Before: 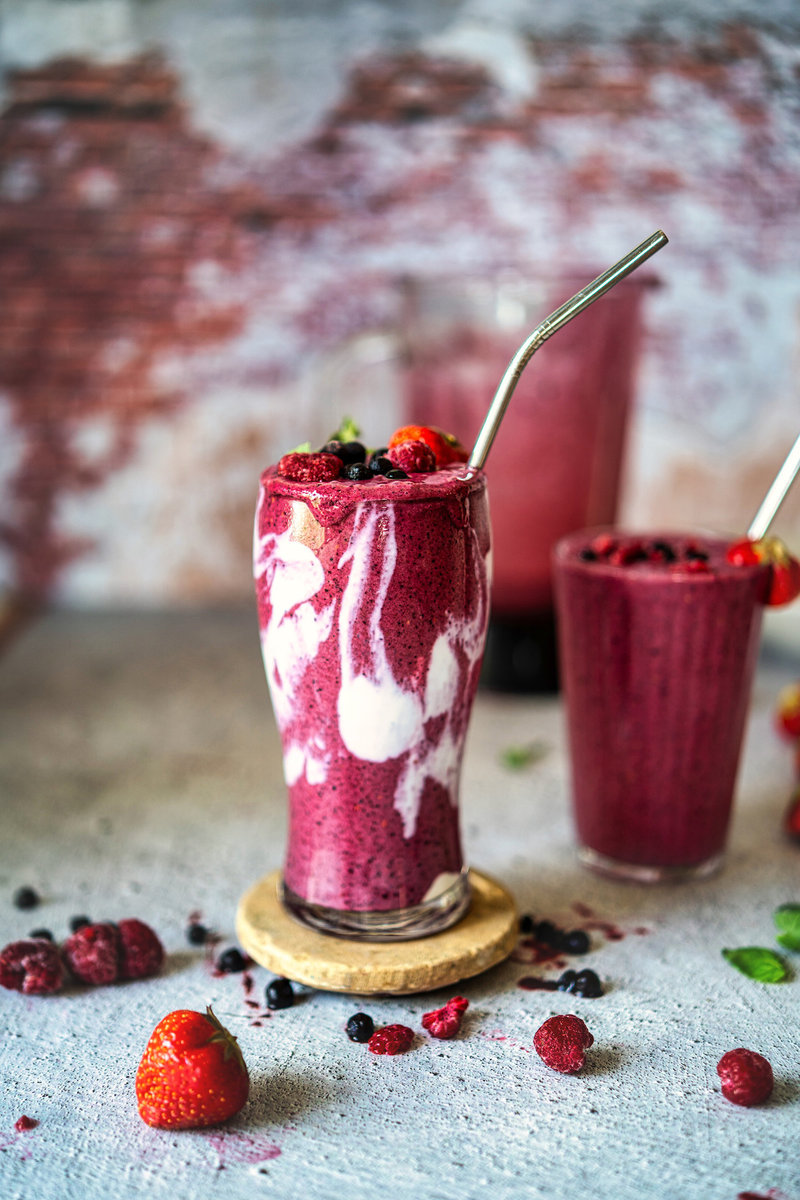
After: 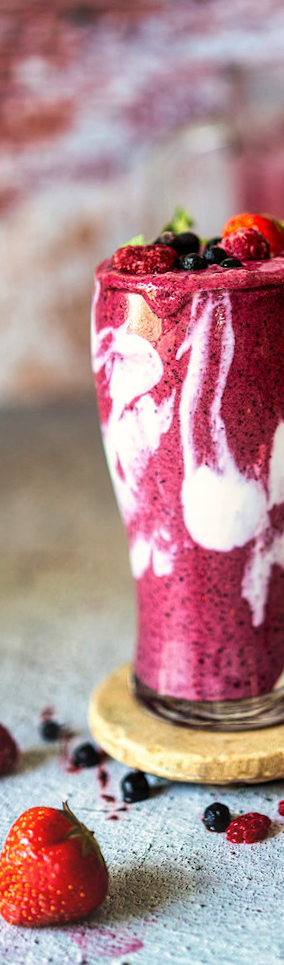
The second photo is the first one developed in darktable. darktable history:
crop and rotate: left 21.77%, top 18.528%, right 44.676%, bottom 2.997%
velvia: strength 15%
rotate and perspective: rotation -2.29°, automatic cropping off
